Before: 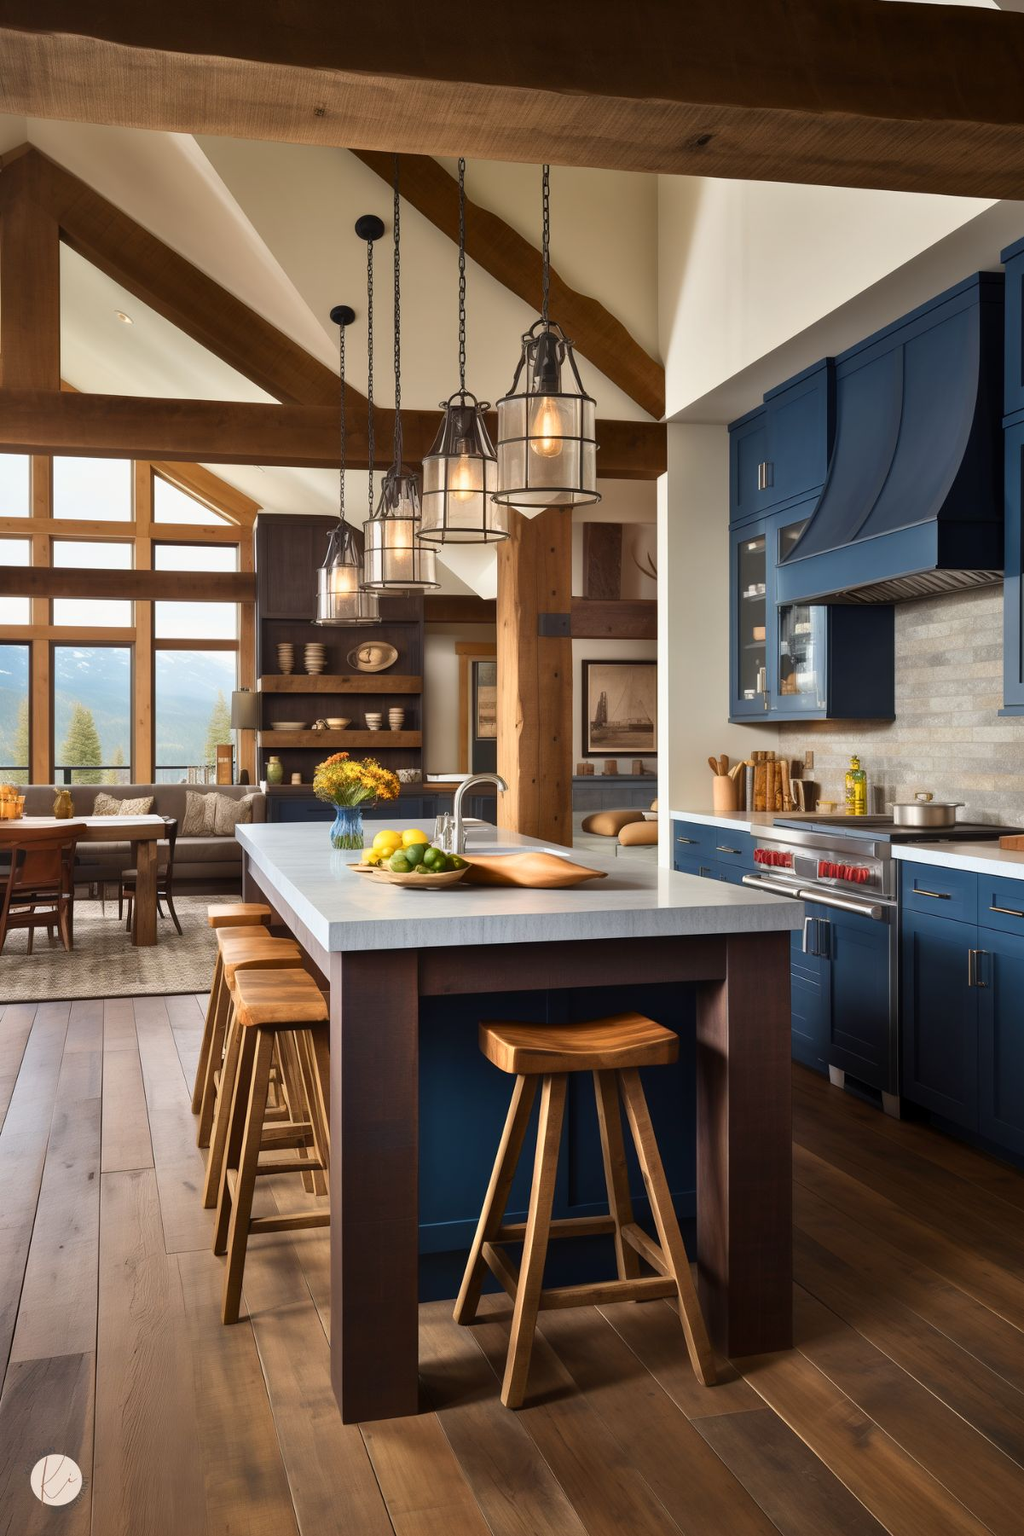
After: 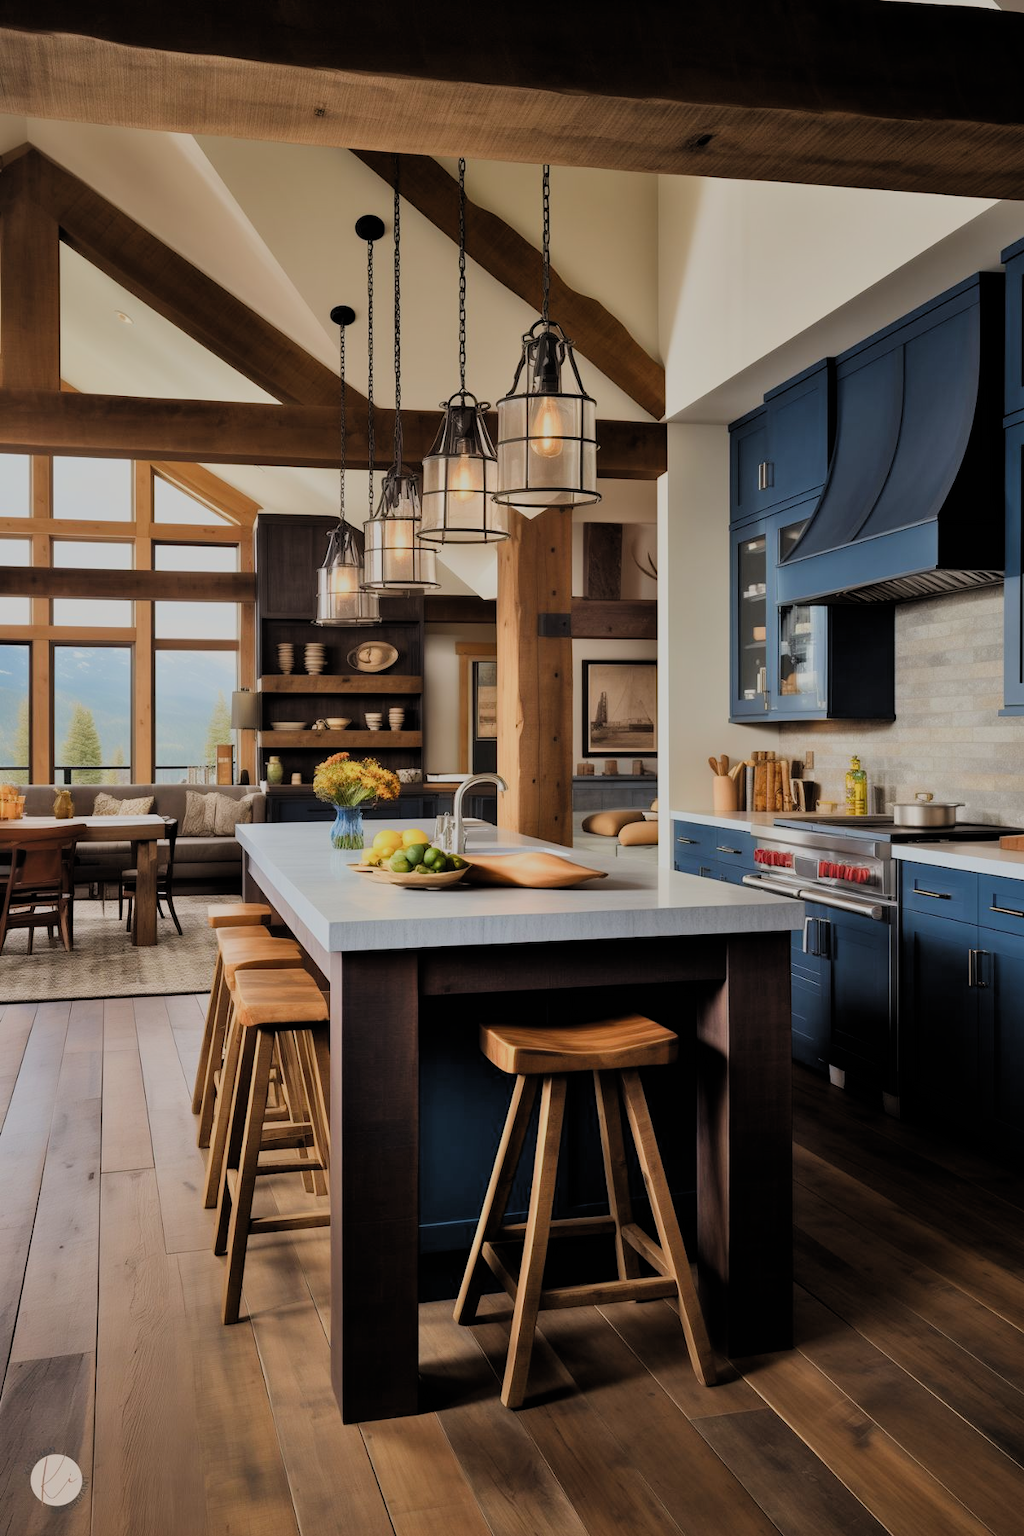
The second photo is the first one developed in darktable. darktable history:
filmic rgb: black relative exposure -6.05 EV, white relative exposure 6.95 EV, hardness 2.24, color science v4 (2020)
exposure: black level correction 0.001, compensate highlight preservation false
